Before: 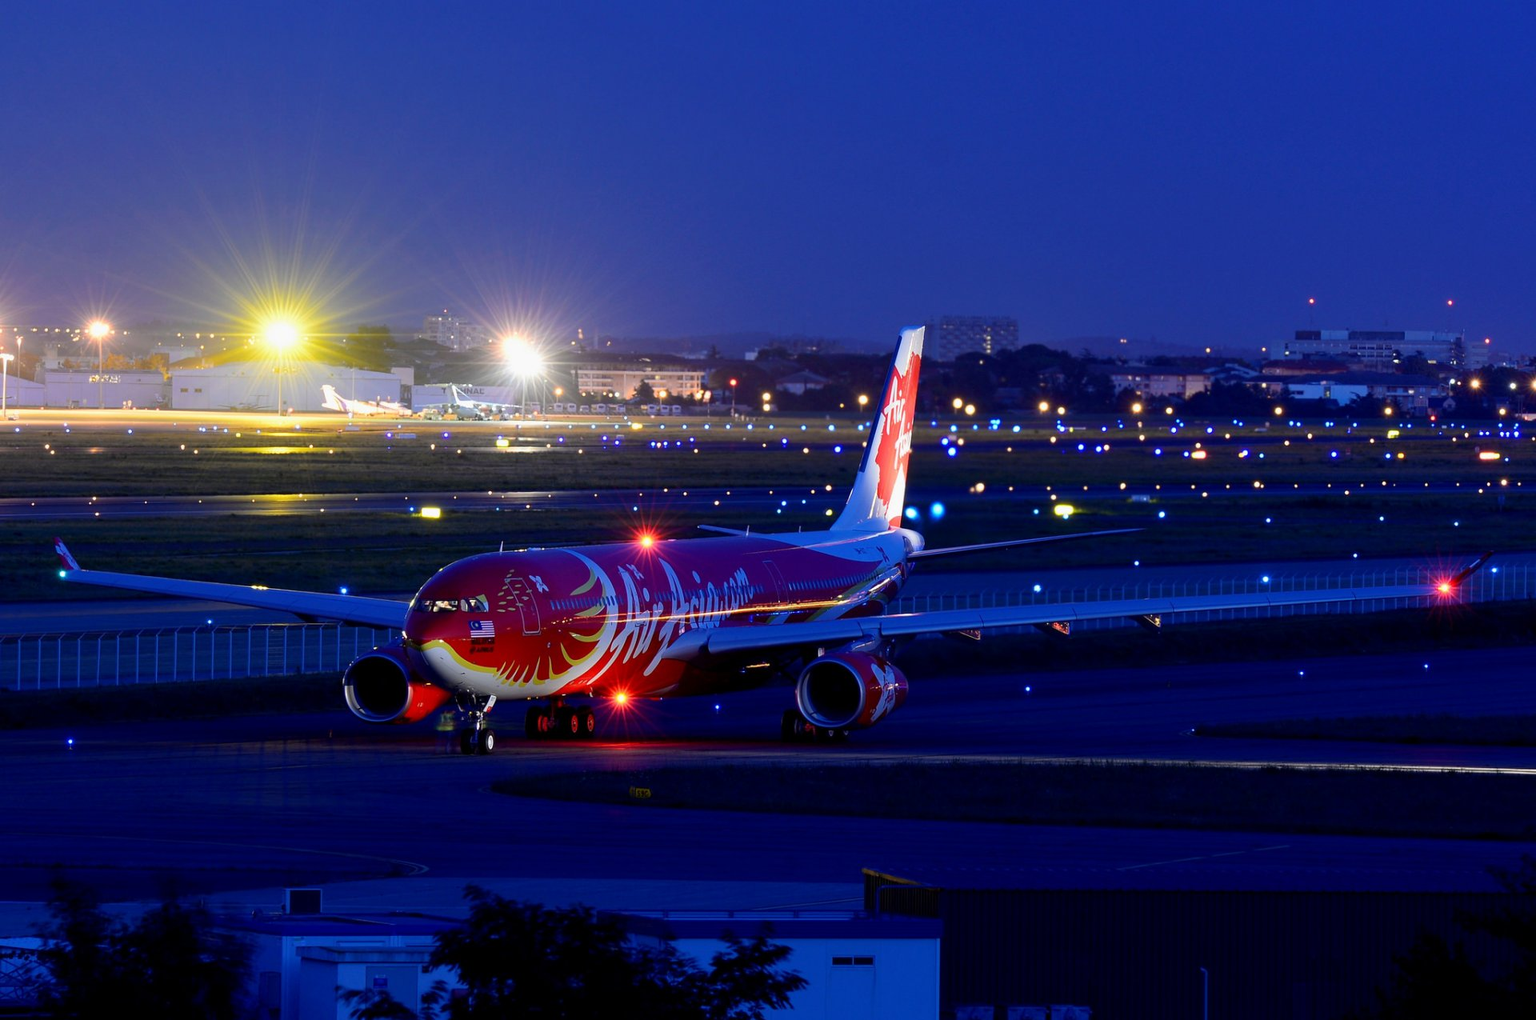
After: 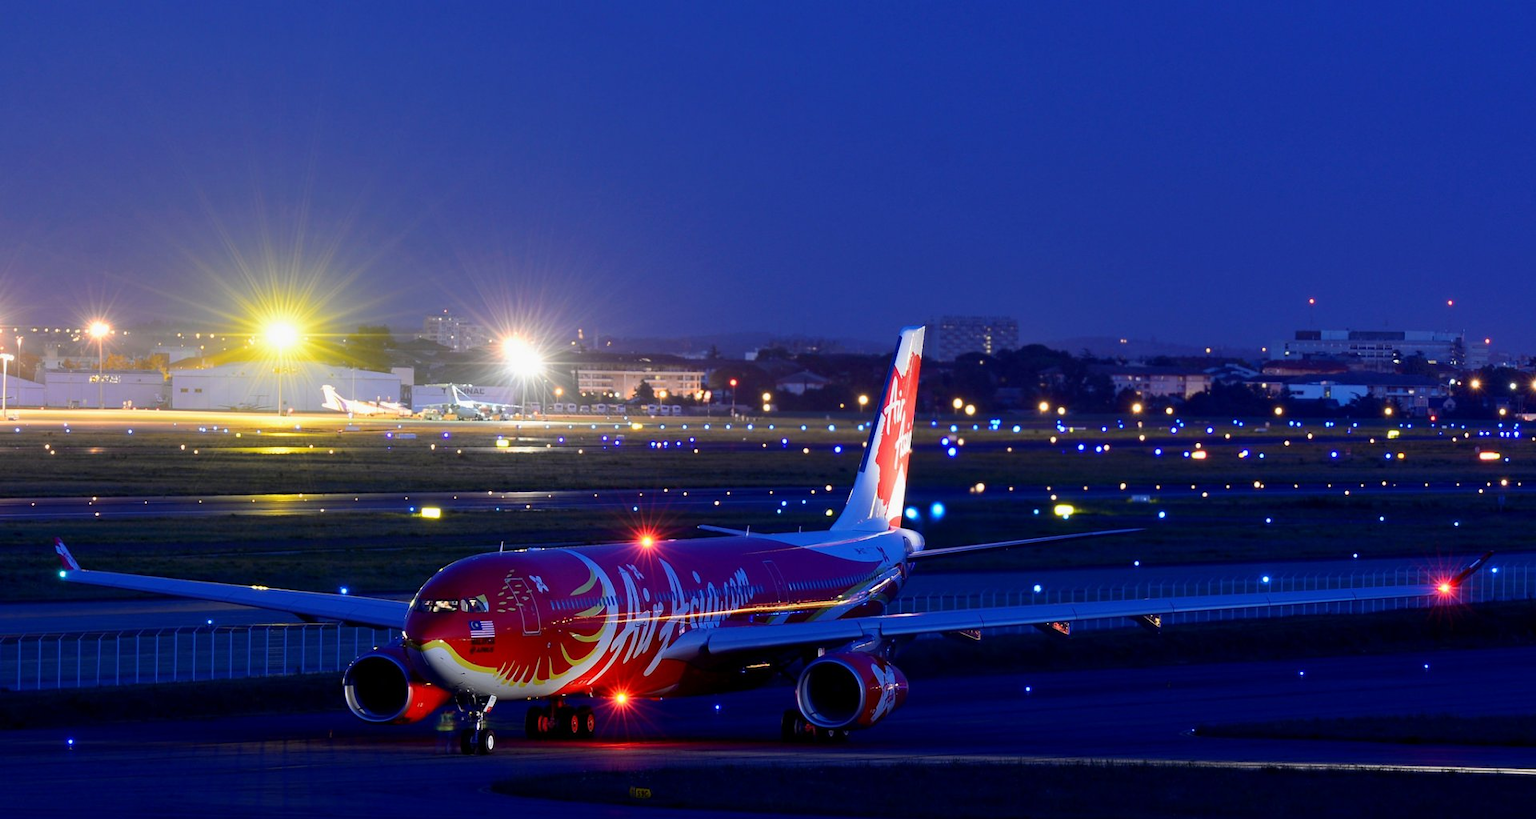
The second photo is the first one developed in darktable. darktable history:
crop: bottom 19.681%
